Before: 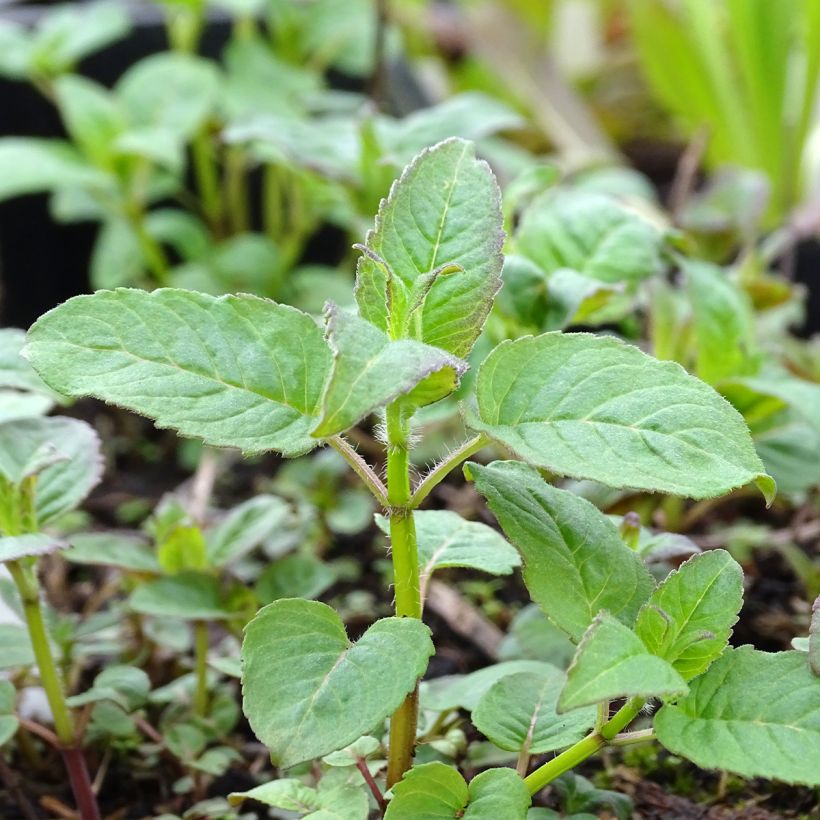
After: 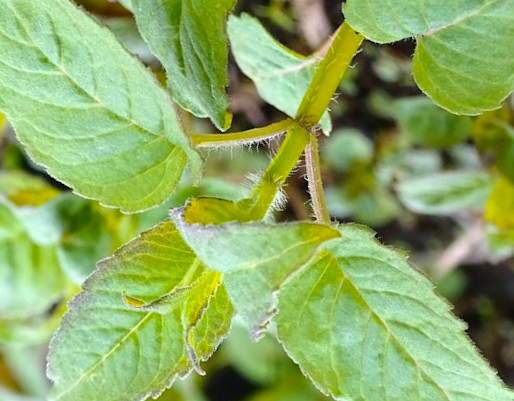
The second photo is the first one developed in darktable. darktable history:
color zones: curves: ch1 [(0.24, 0.629) (0.75, 0.5)]; ch2 [(0.255, 0.454) (0.745, 0.491)]
crop and rotate: angle 147.98°, left 9.182%, top 15.583%, right 4.375%, bottom 16.91%
